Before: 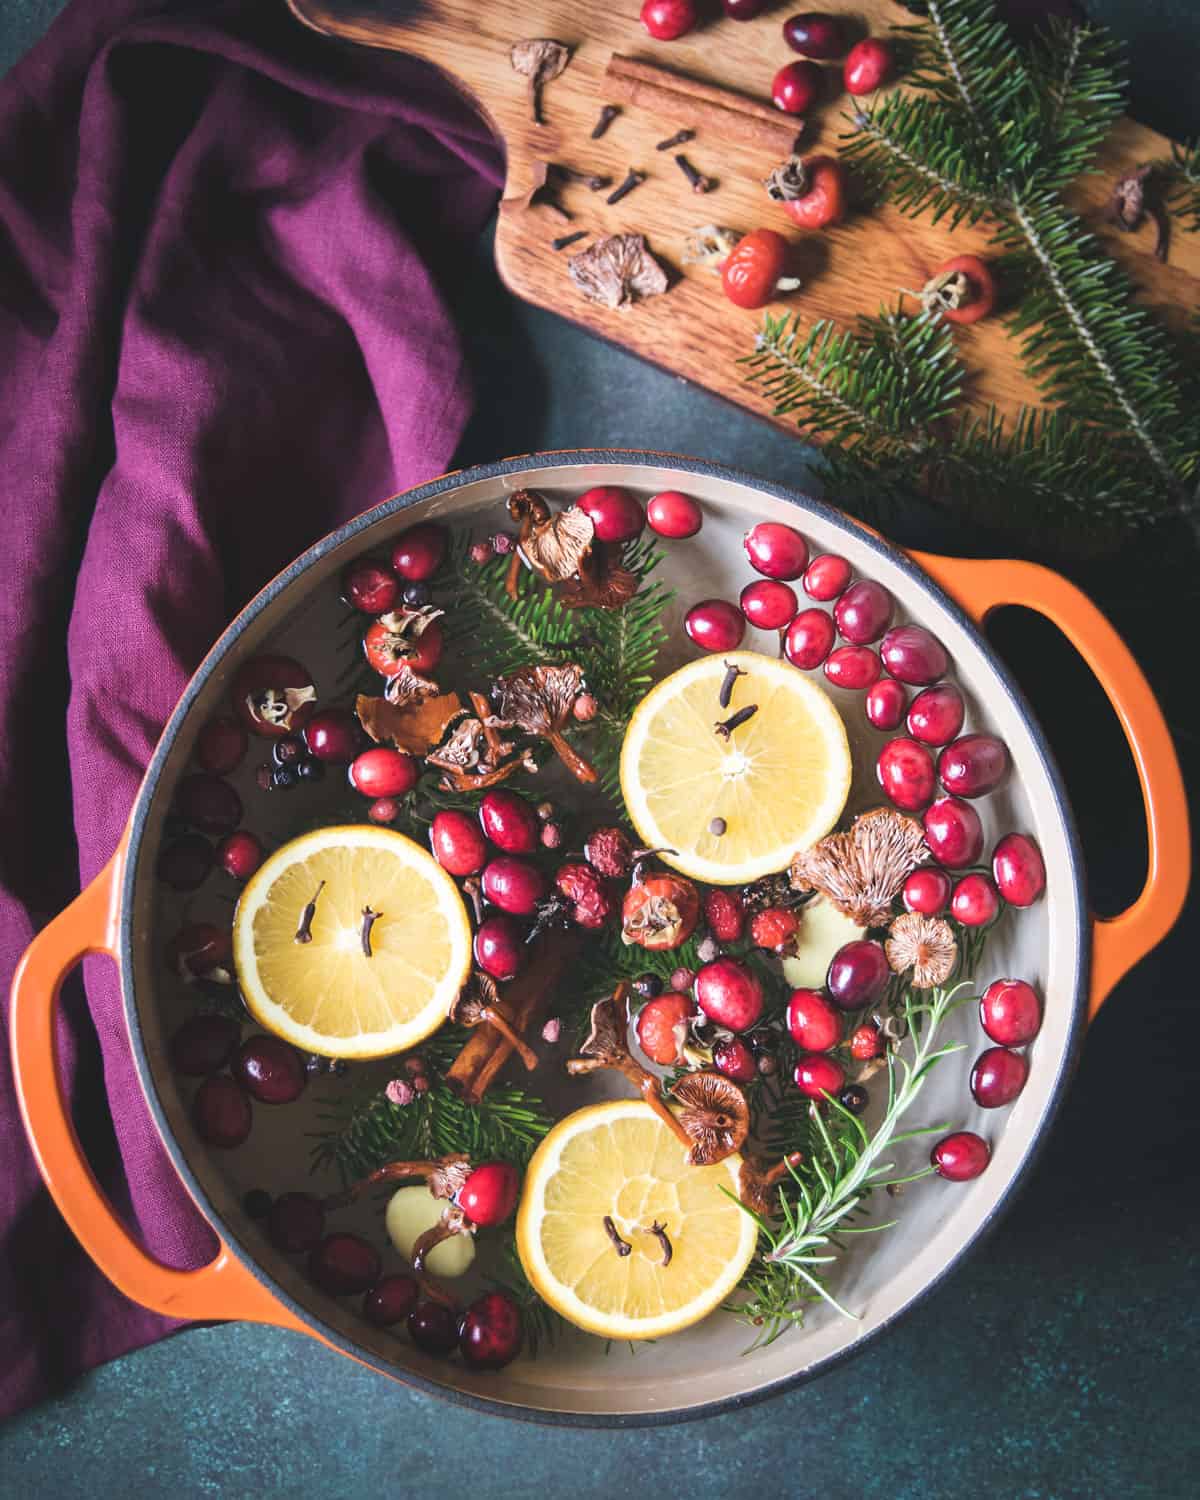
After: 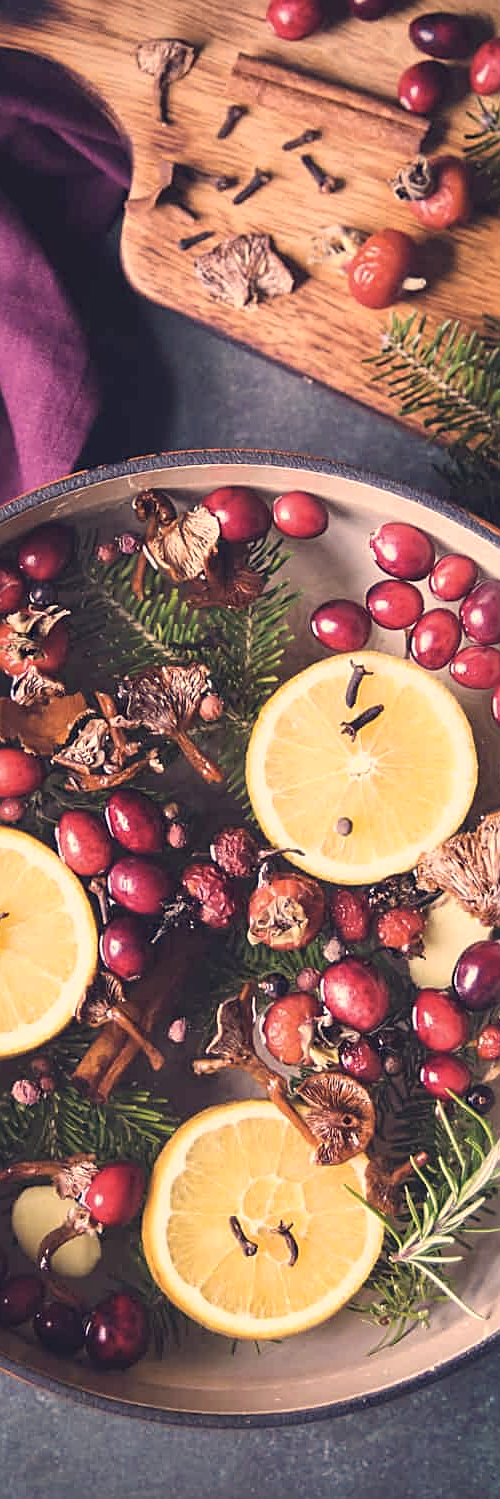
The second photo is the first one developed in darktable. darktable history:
crop: left 31.229%, right 27.105%
sharpen: on, module defaults
color correction: highlights a* 19.59, highlights b* 27.49, shadows a* 3.46, shadows b* -17.28, saturation 0.73
